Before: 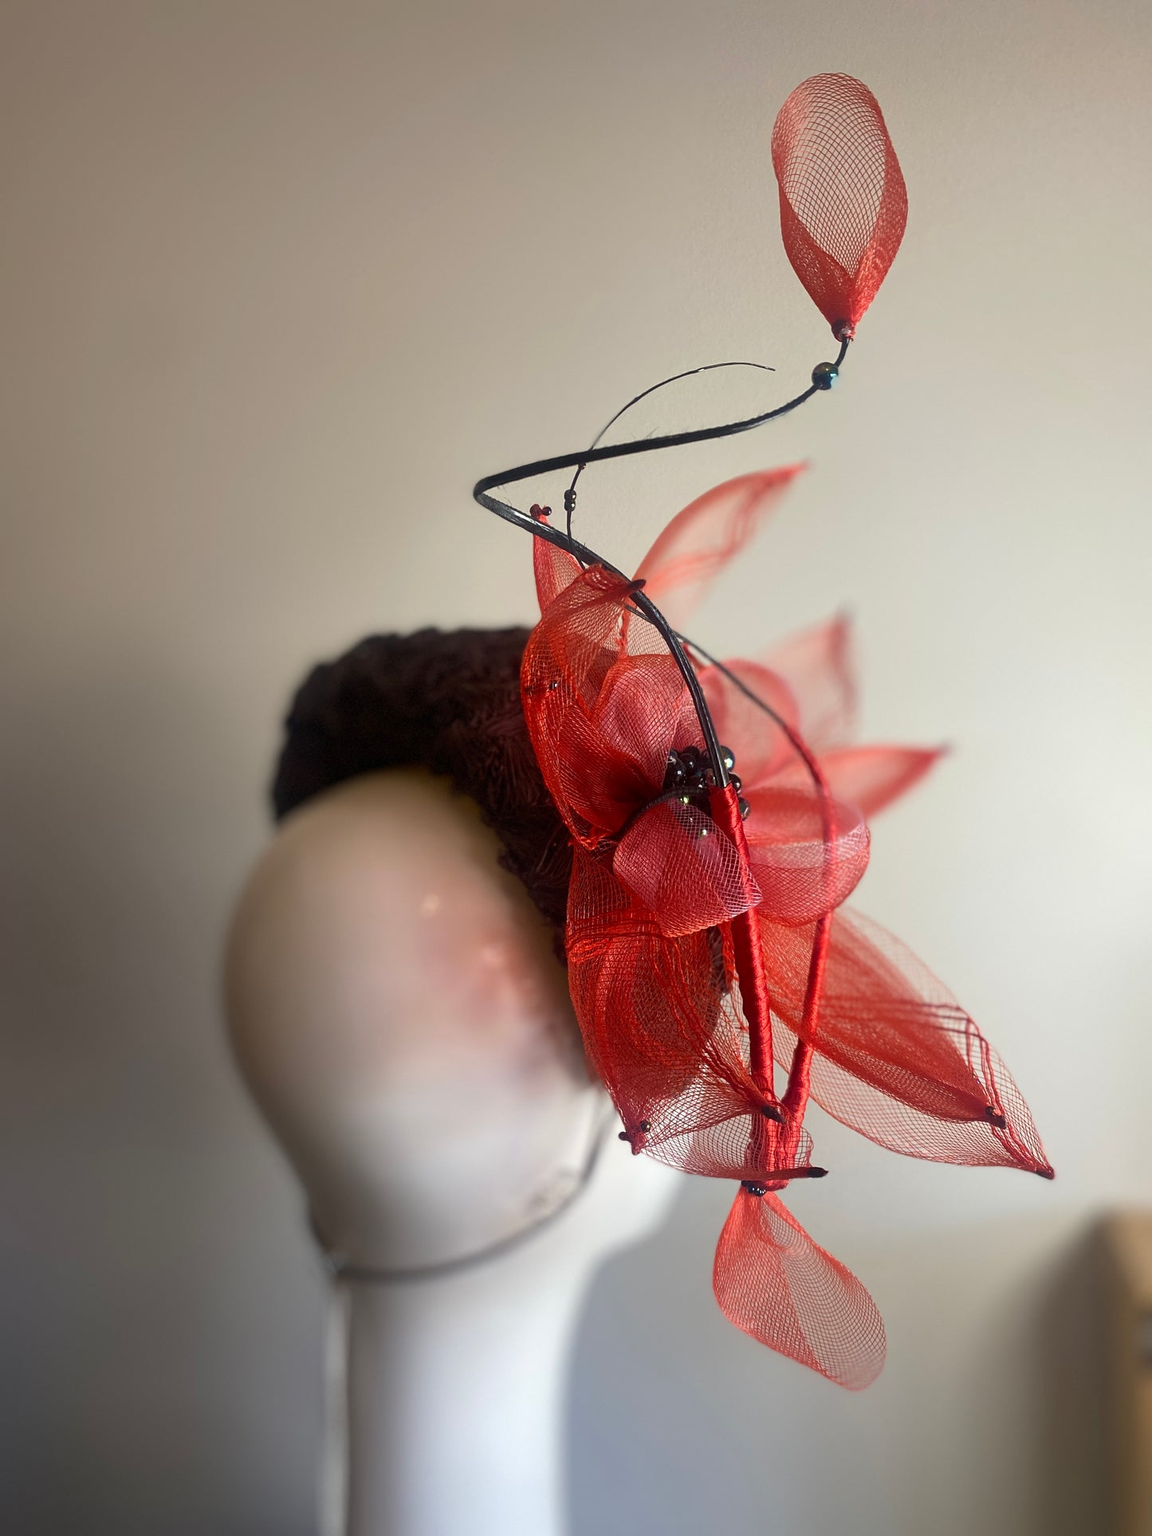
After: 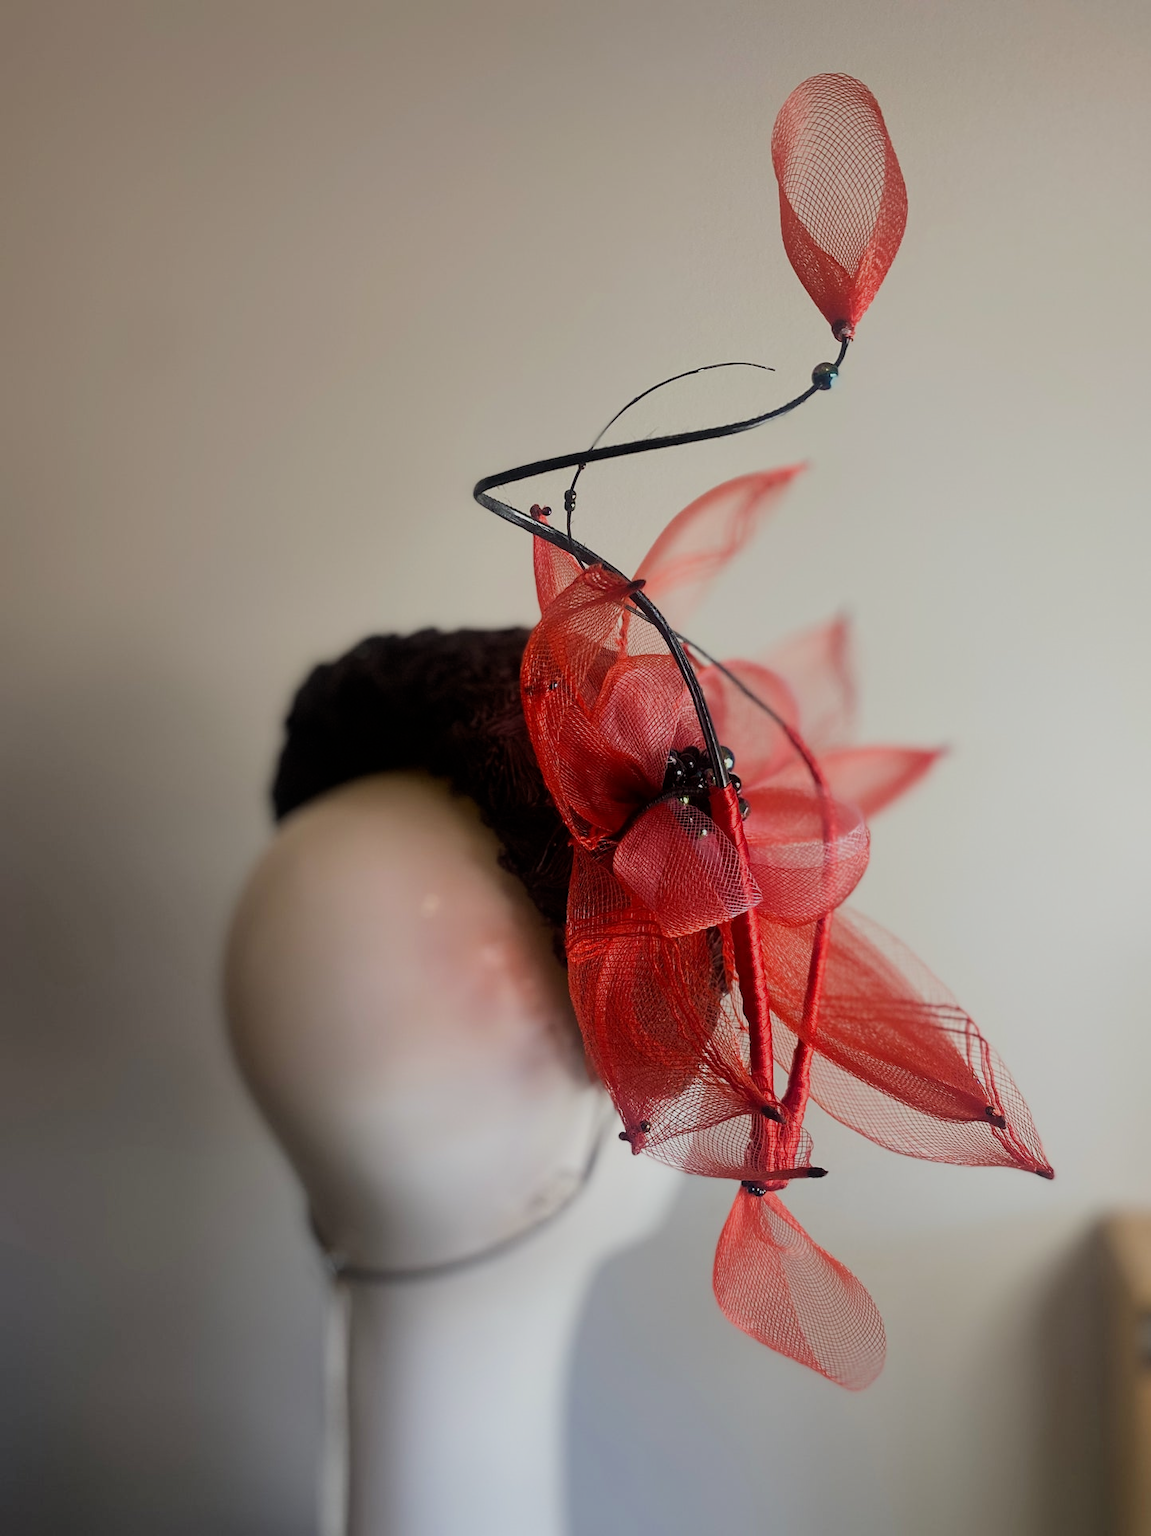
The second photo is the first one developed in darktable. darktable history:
filmic rgb: black relative exposure -7.32 EV, white relative exposure 5.08 EV, hardness 3.22
